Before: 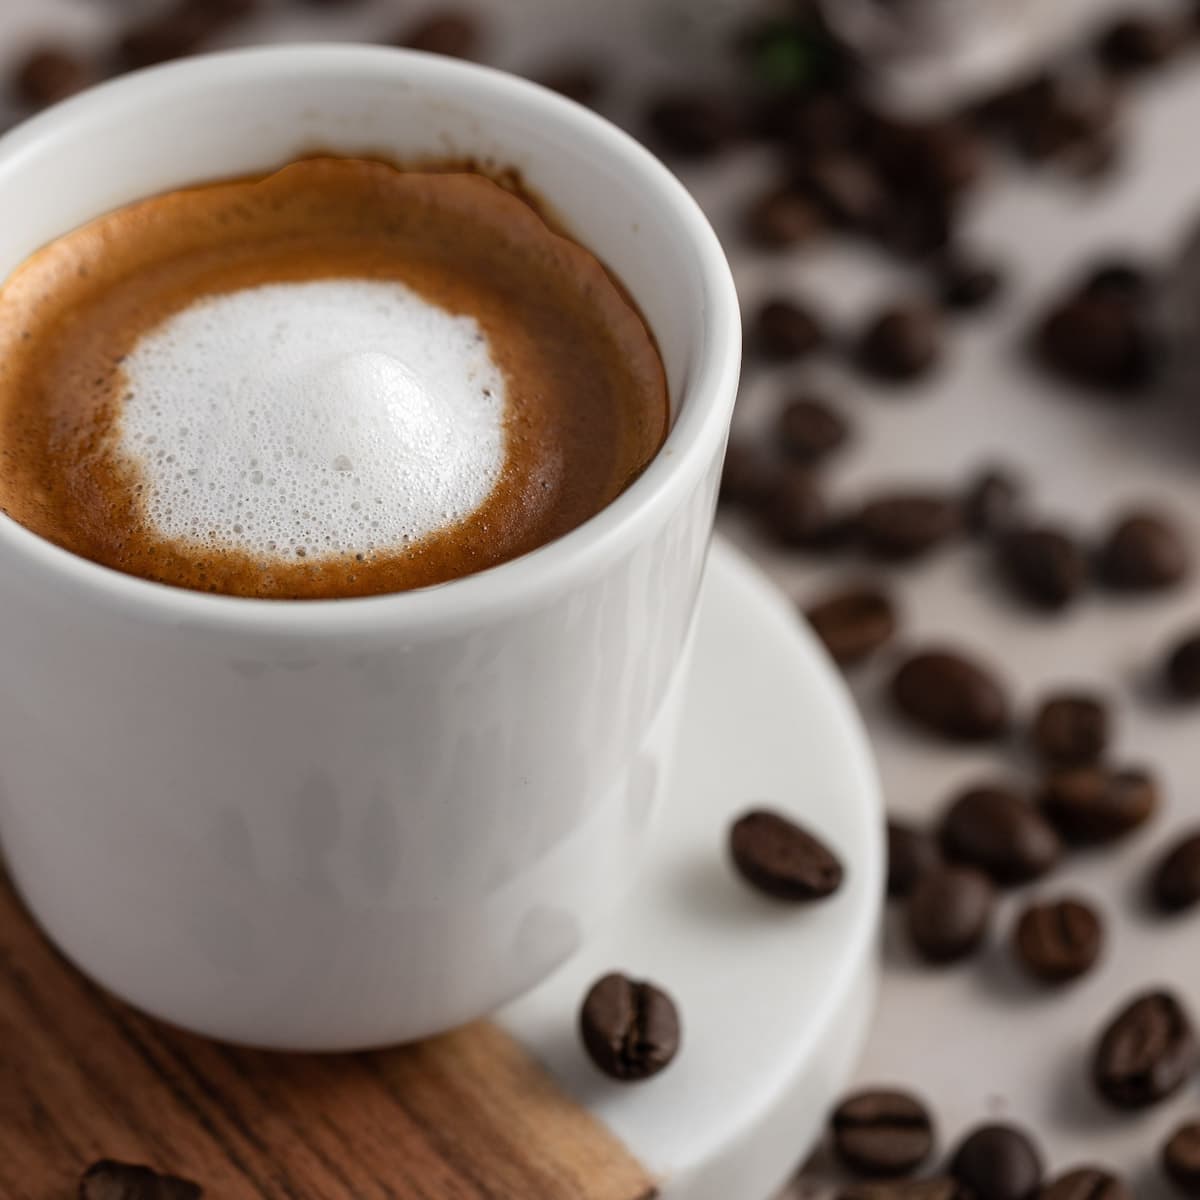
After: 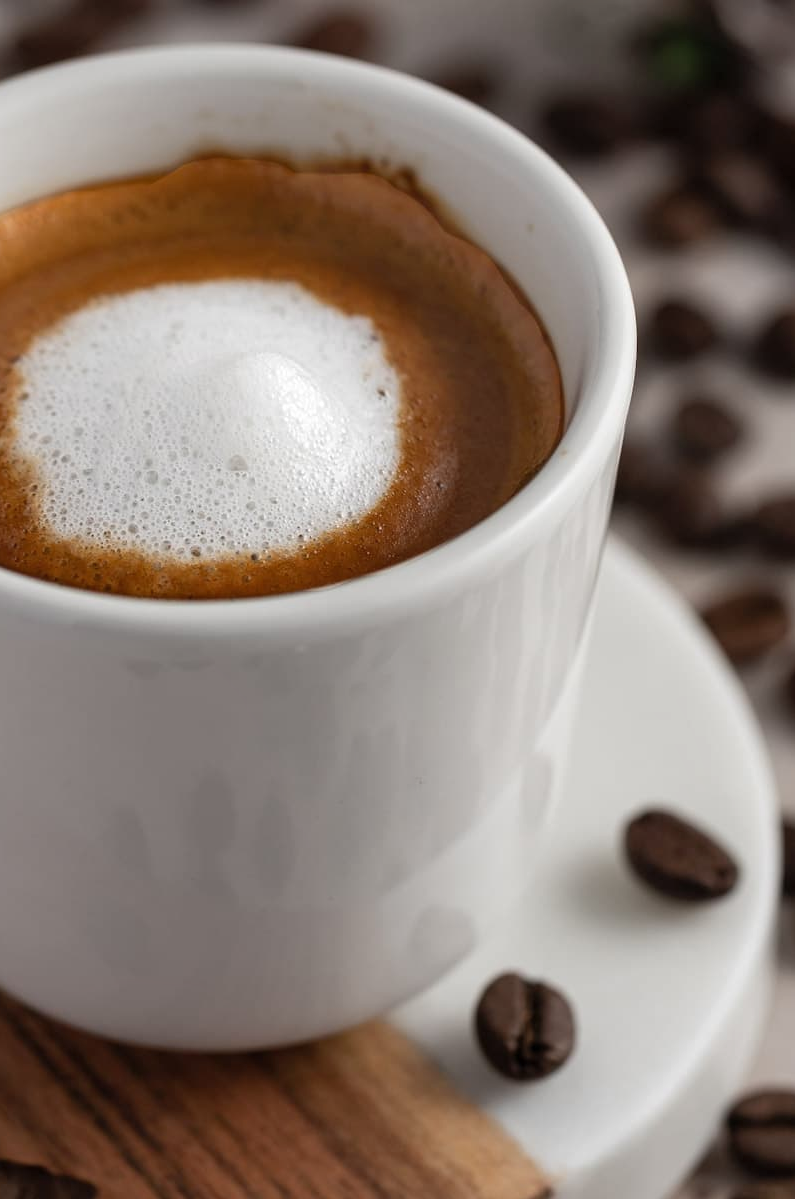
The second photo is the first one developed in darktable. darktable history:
crop and rotate: left 8.806%, right 24.933%
shadows and highlights: shadows 25.93, highlights -25.52
